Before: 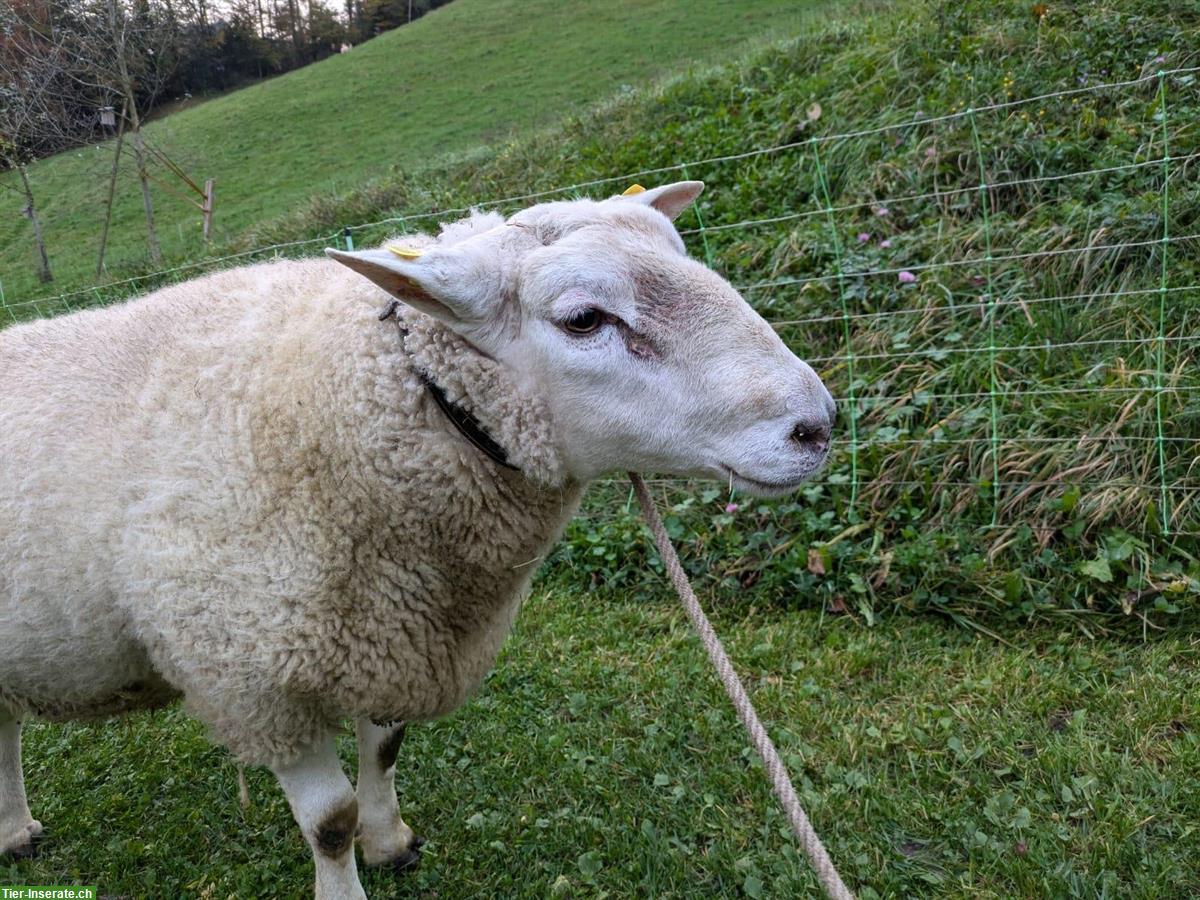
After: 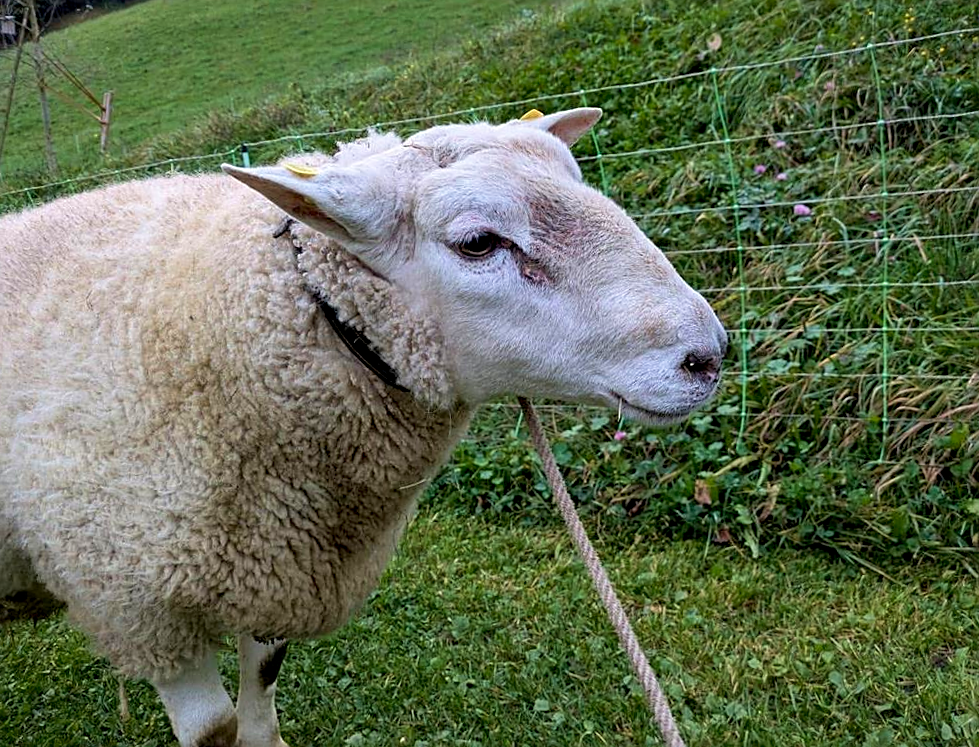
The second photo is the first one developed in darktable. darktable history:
rotate and perspective: rotation 1.72°, automatic cropping off
velvia: strength 29%
exposure: black level correction 0.007, compensate highlight preservation false
crop and rotate: left 10.071%, top 10.071%, right 10.02%, bottom 10.02%
sharpen: on, module defaults
